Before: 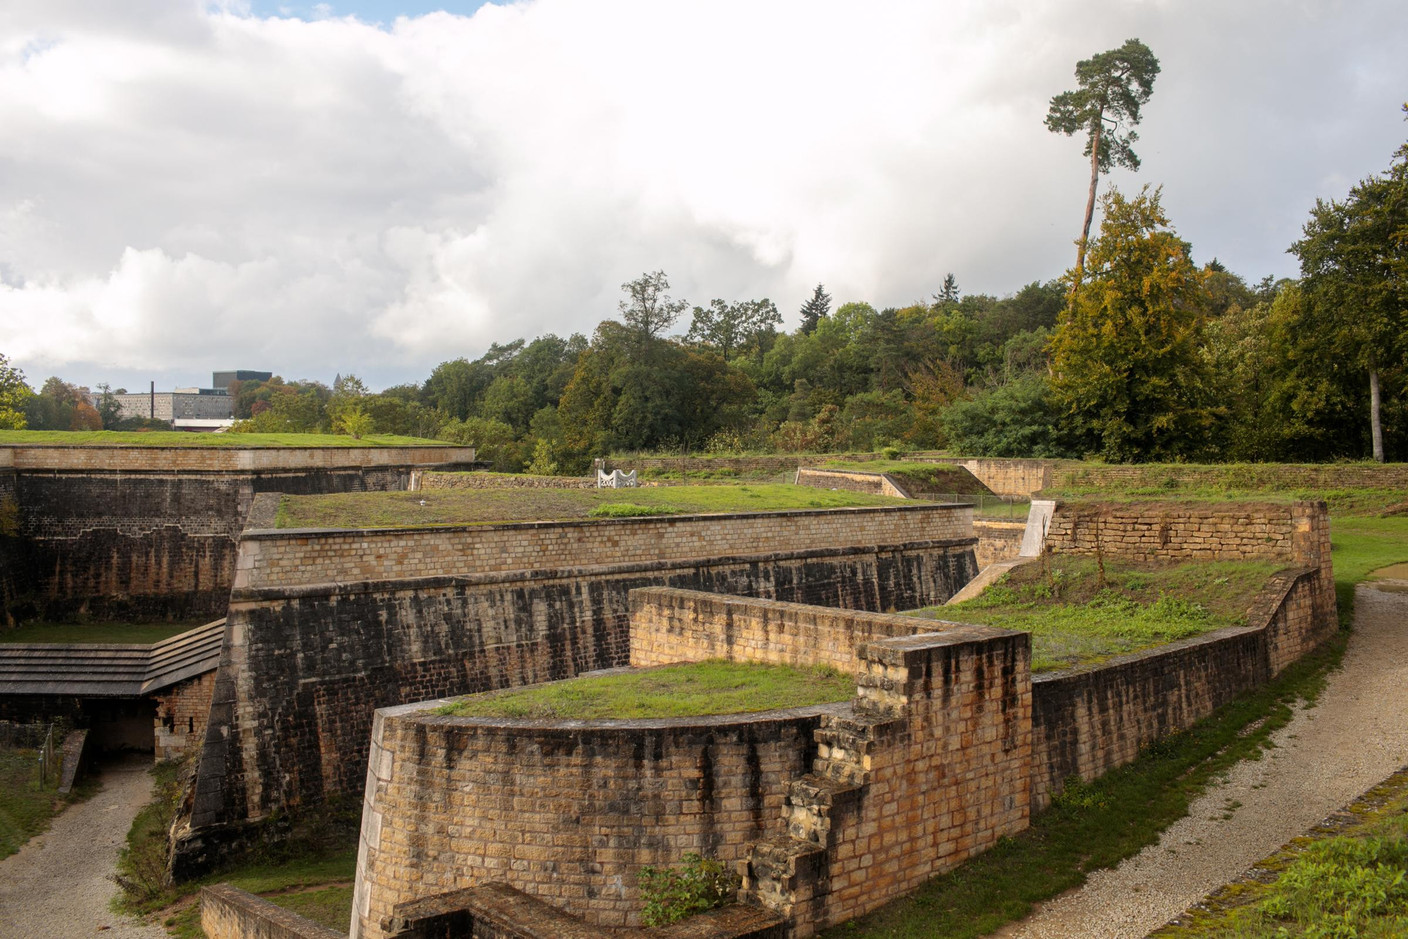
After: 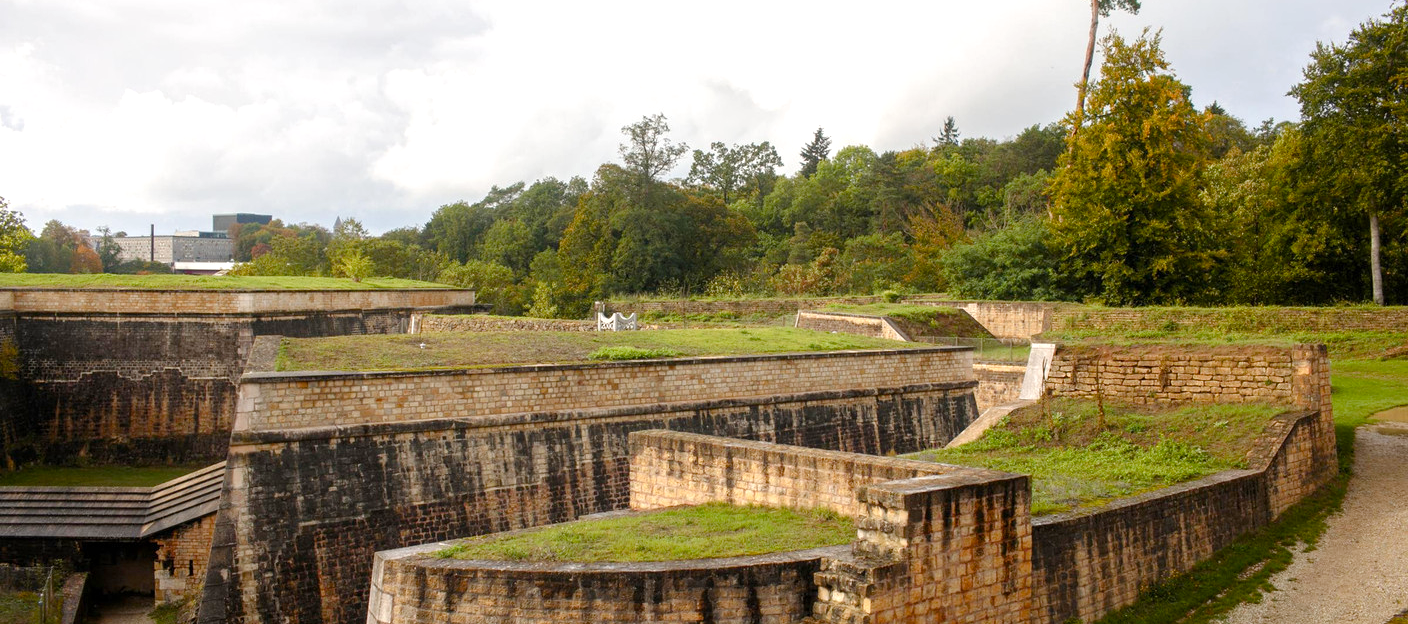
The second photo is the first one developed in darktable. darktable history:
crop: top 16.727%, bottom 16.727%
color balance rgb: perceptual saturation grading › global saturation 20%, perceptual saturation grading › highlights -50%, perceptual saturation grading › shadows 30%, perceptual brilliance grading › global brilliance 10%, perceptual brilliance grading › shadows 15%
